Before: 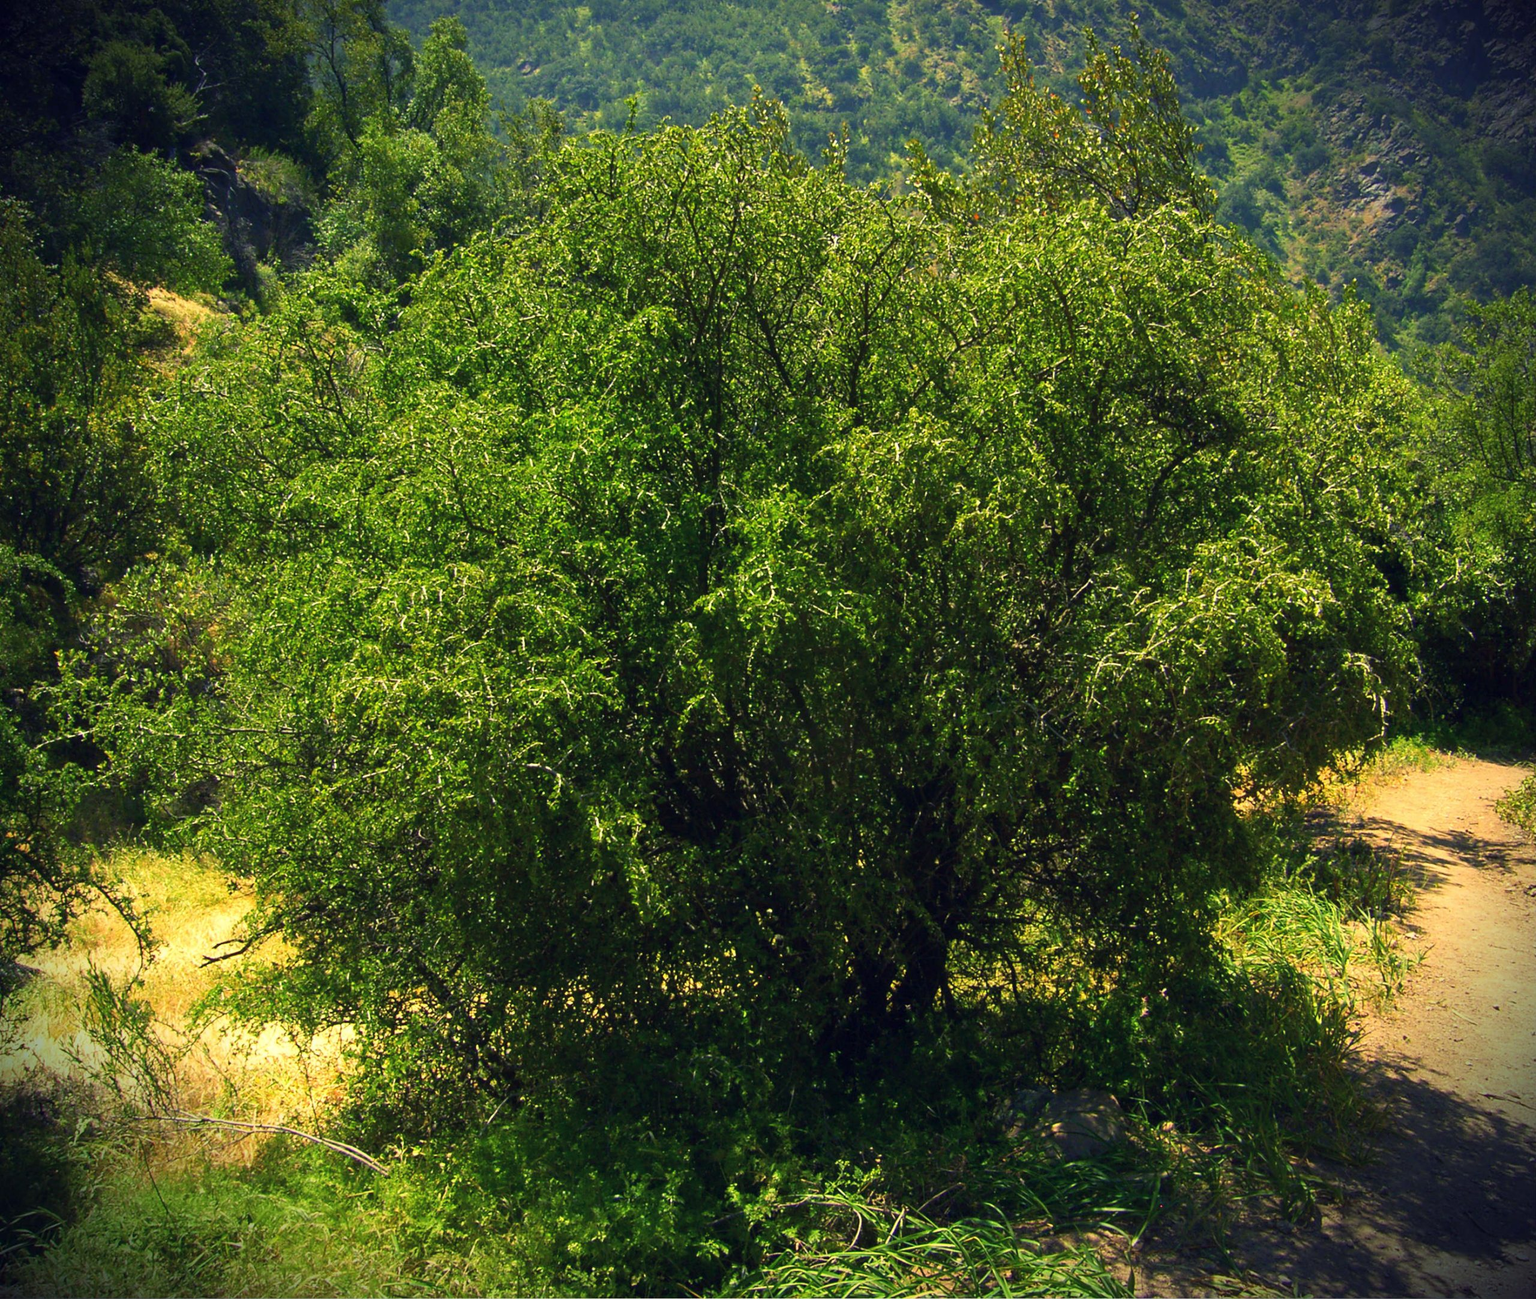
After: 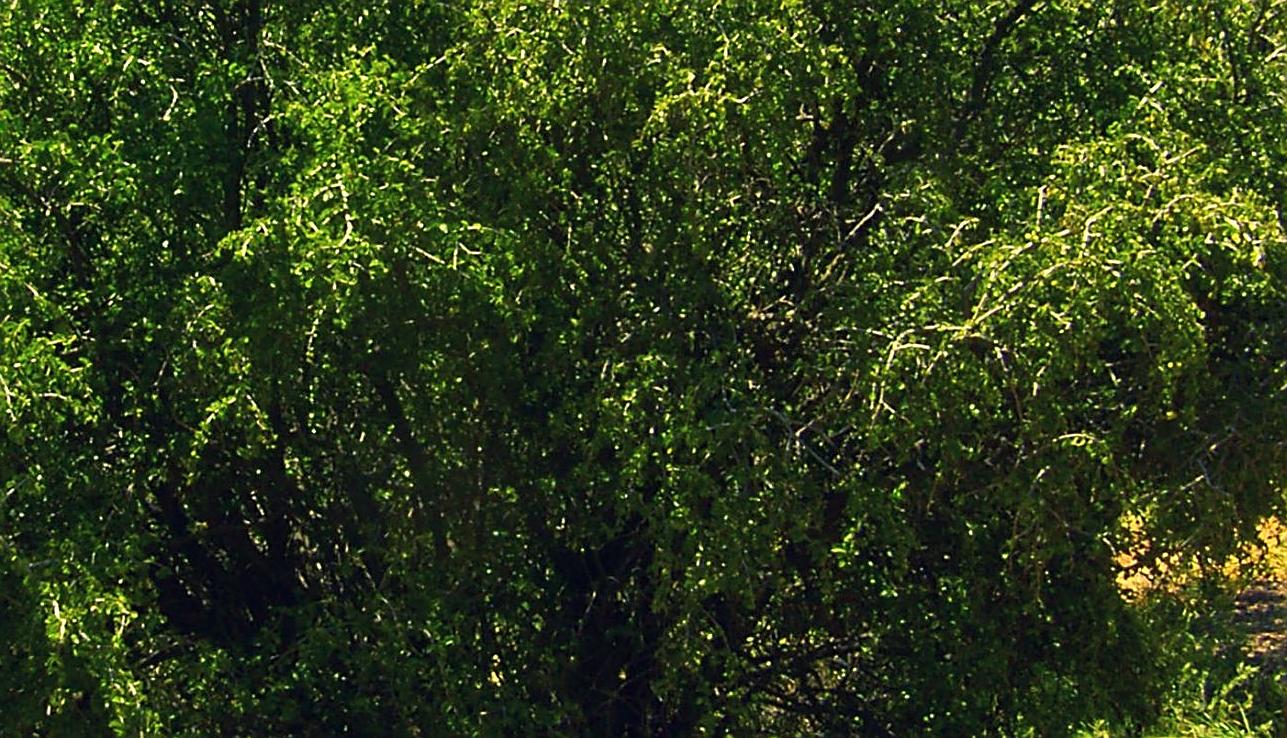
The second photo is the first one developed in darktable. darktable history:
sharpen: amount 0.553
crop: left 36.704%, top 35.159%, right 13.005%, bottom 30.73%
